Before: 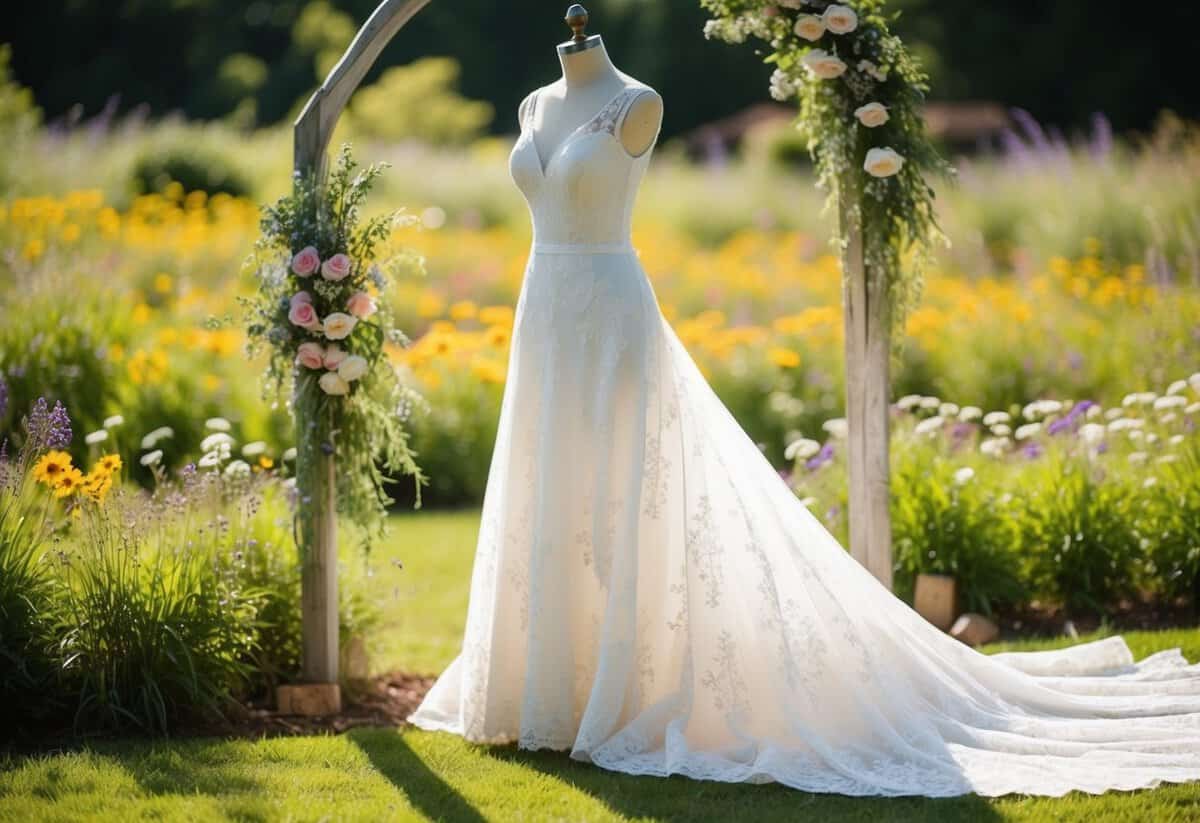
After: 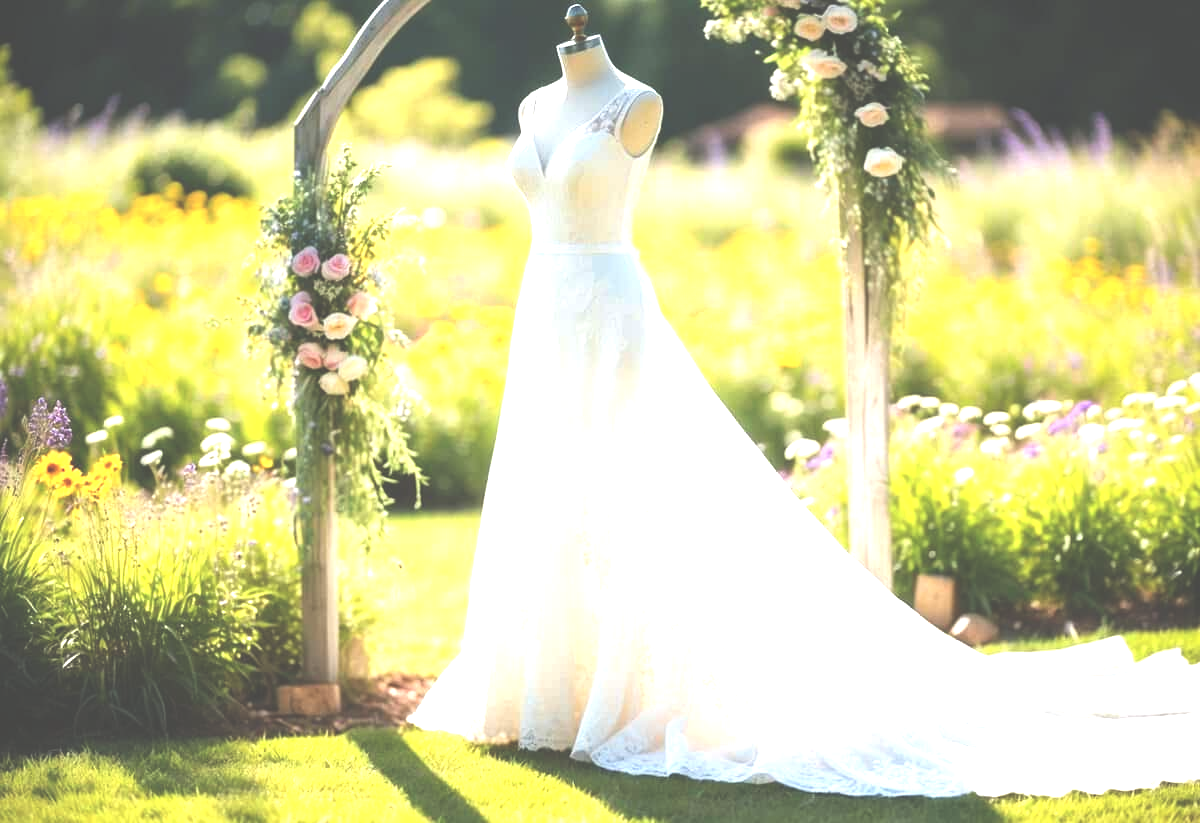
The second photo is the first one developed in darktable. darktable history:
exposure: black level correction -0.024, exposure 1.394 EV, compensate exposure bias true, compensate highlight preservation false
